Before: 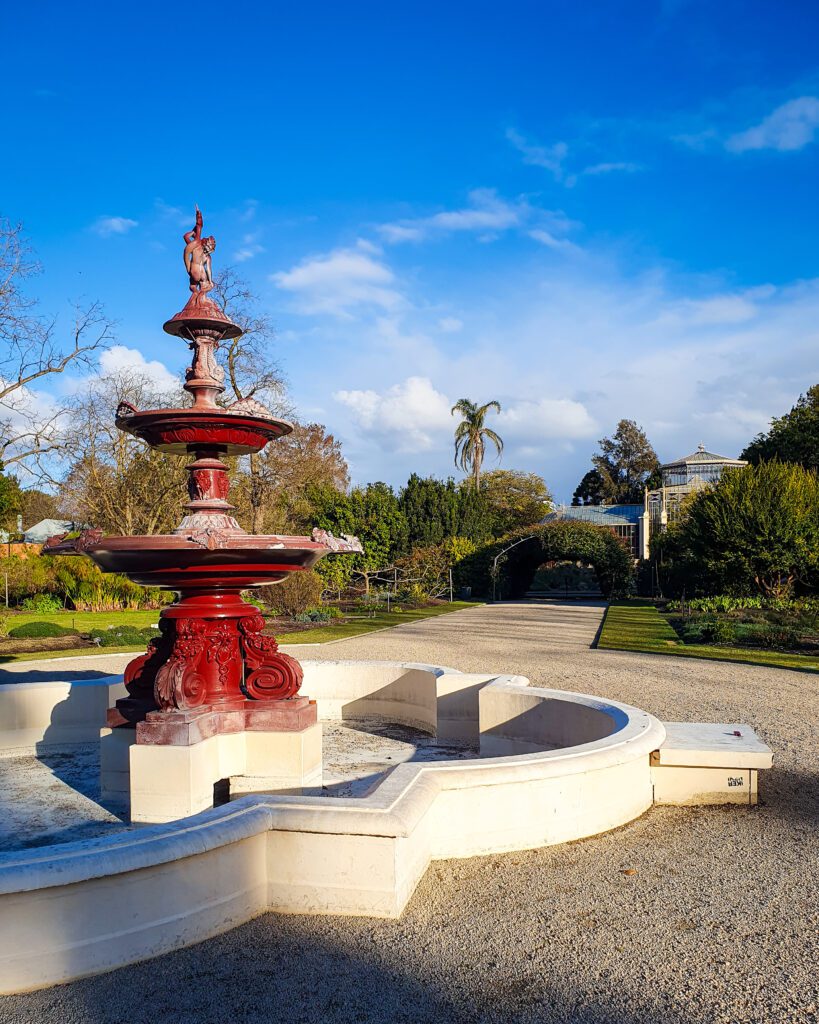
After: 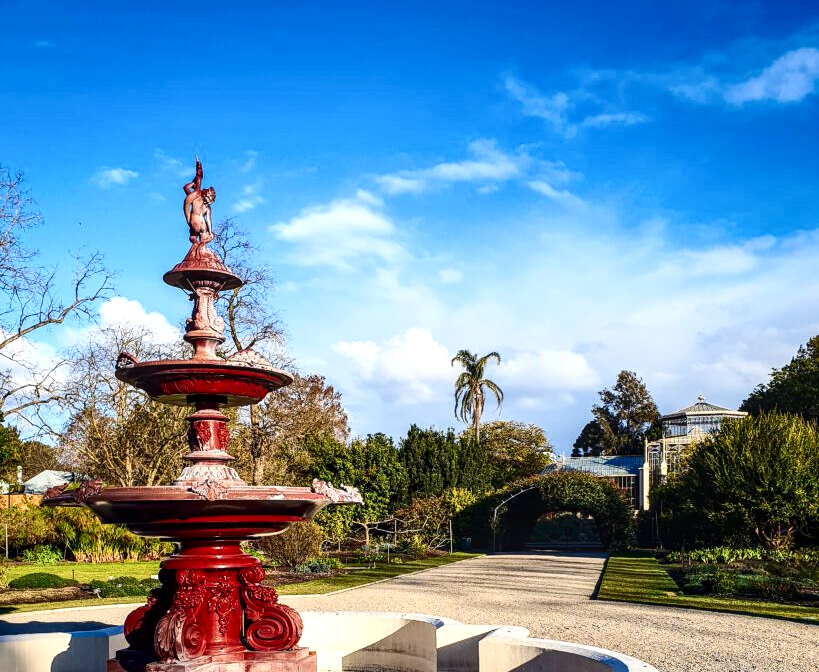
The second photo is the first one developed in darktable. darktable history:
contrast brightness saturation: contrast 0.28
local contrast: detail 130%
crop and rotate: top 4.848%, bottom 29.503%
levels: levels [0, 0.476, 0.951]
